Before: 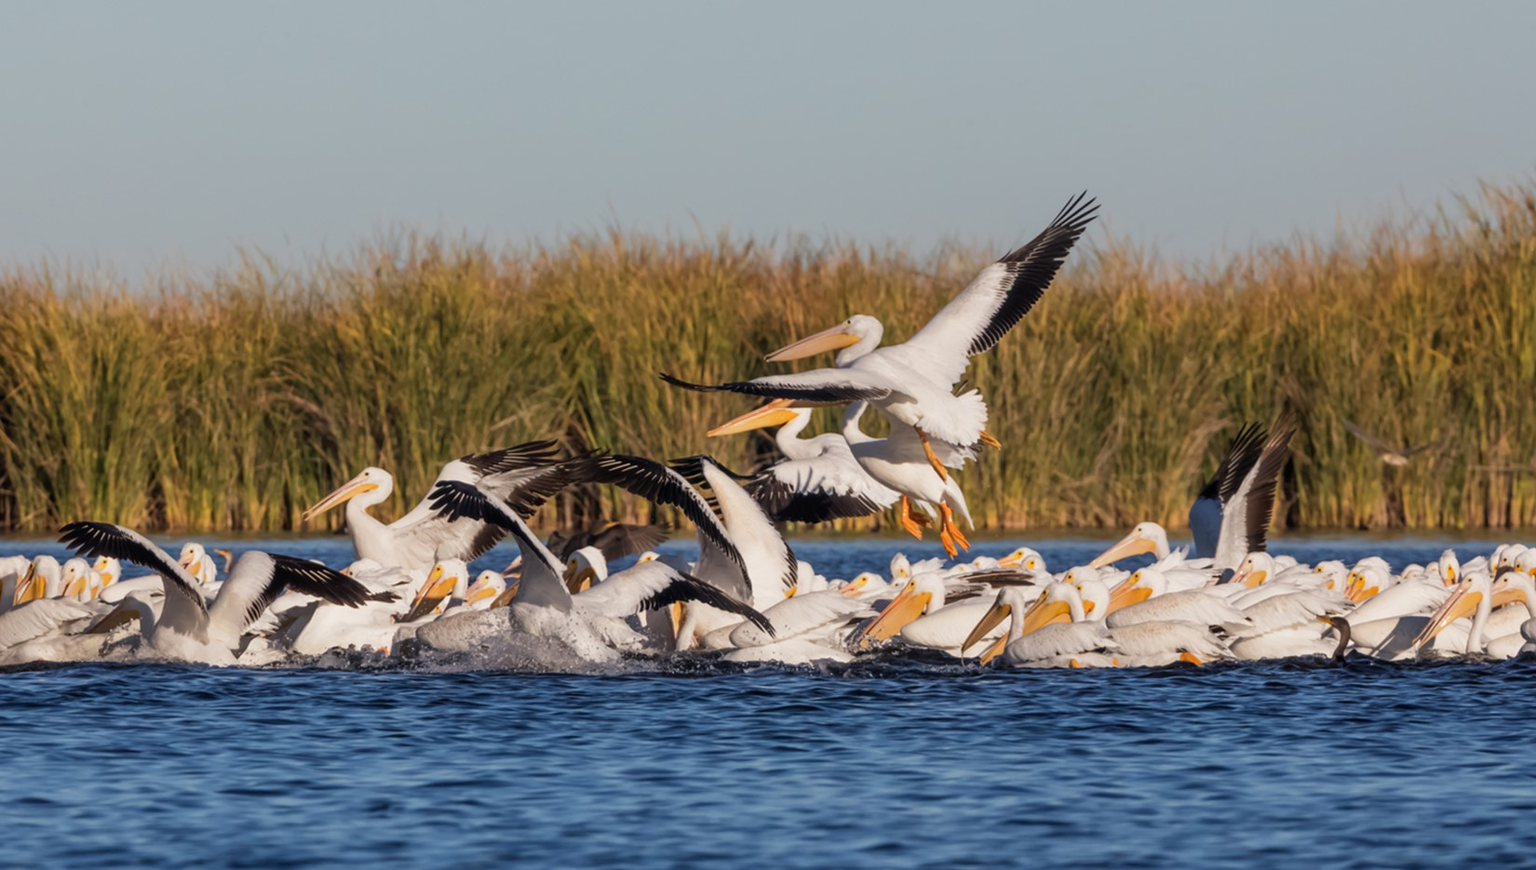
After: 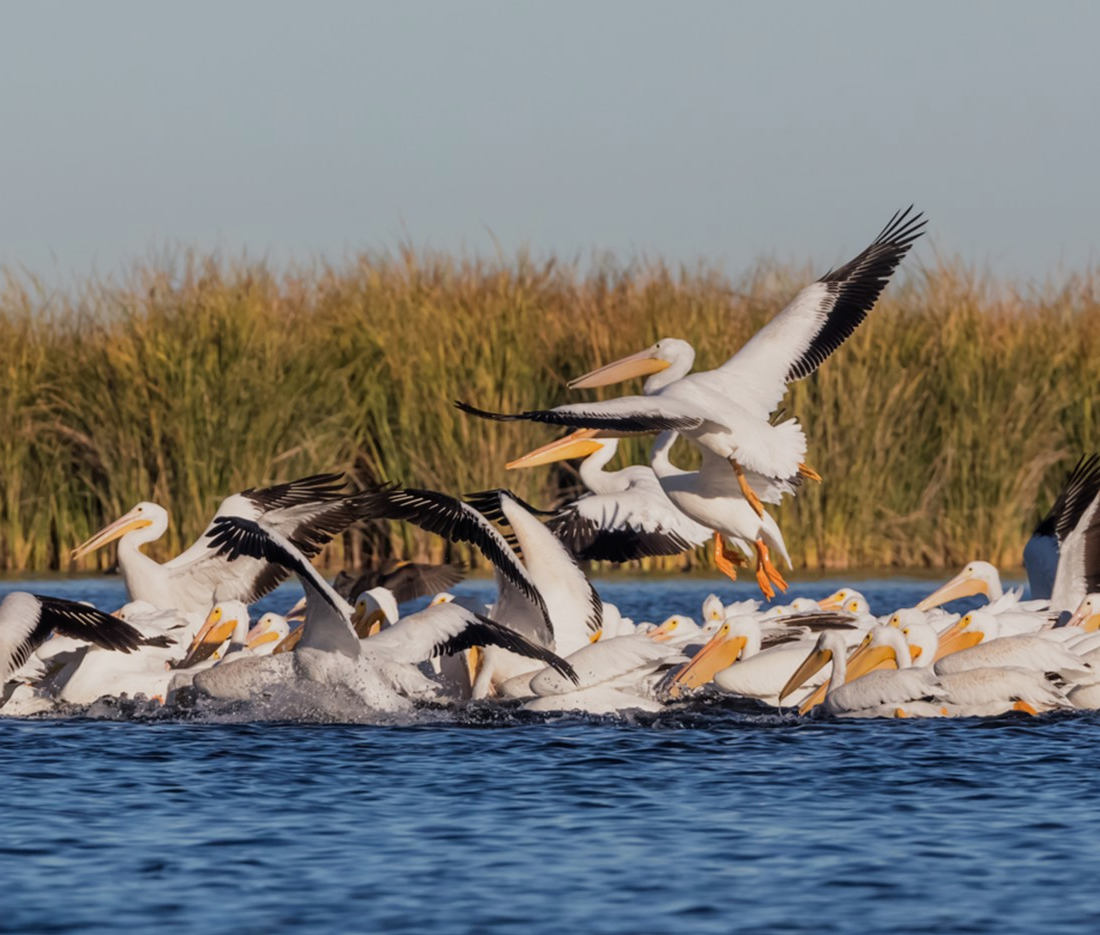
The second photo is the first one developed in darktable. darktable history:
filmic rgb: black relative exposure -14.31 EV, white relative exposure 3.38 EV, threshold 5.98 EV, hardness 7.93, contrast 0.992, enable highlight reconstruction true
crop and rotate: left 15.446%, right 17.861%
